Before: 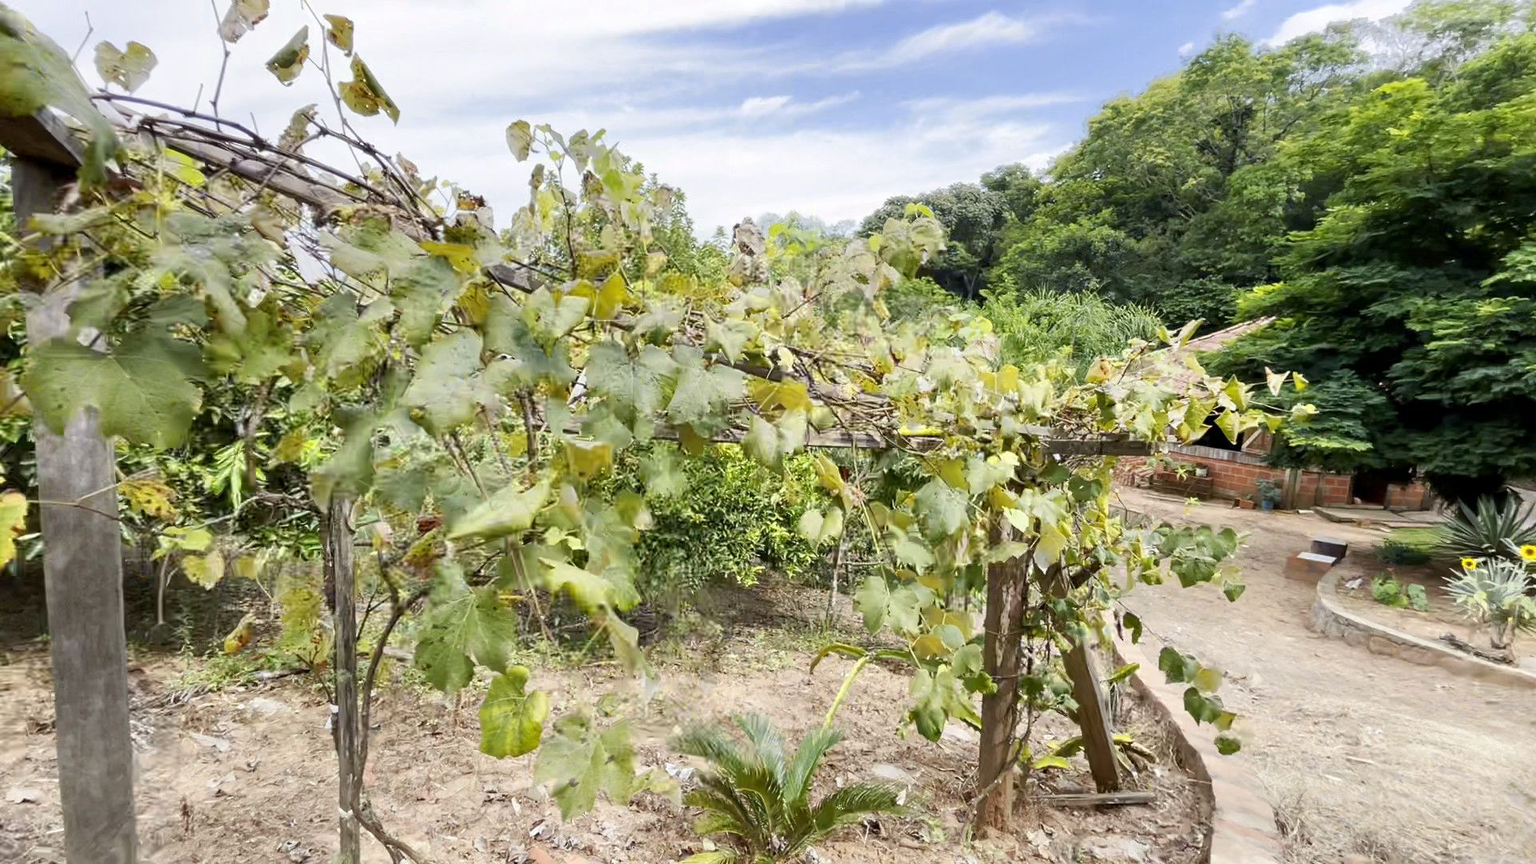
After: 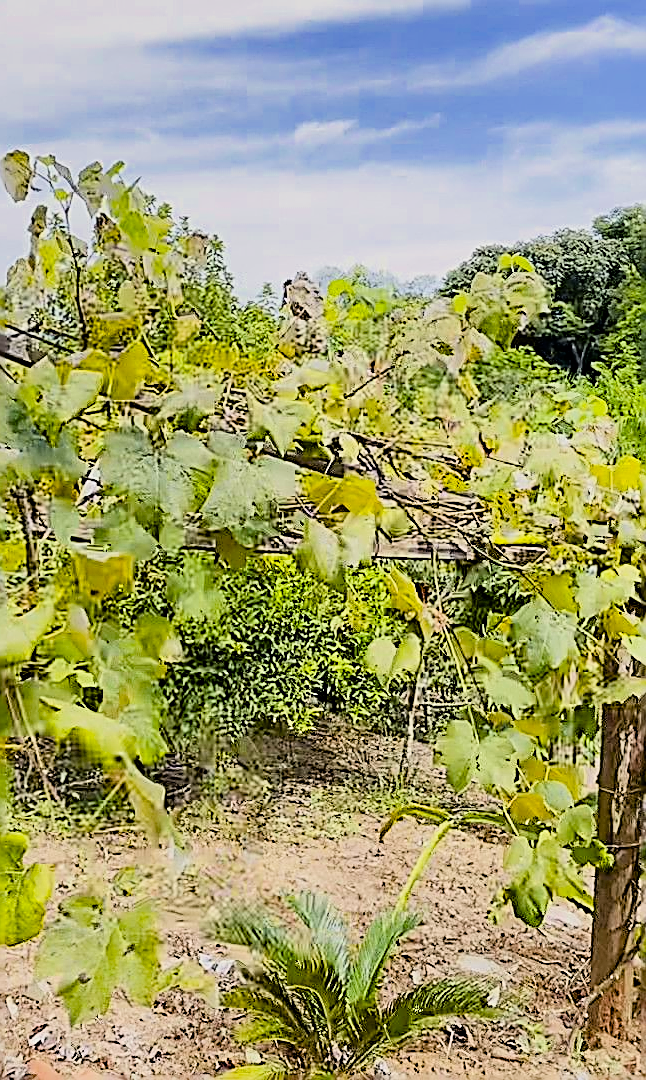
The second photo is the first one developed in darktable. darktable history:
sharpen: amount 1.988
shadows and highlights: radius 337, shadows 28.19, soften with gaussian
filmic rgb: black relative exposure -4.41 EV, white relative exposure 5.03 EV, hardness 2.19, latitude 40.19%, contrast 1.149, highlights saturation mix 11.31%, shadows ↔ highlights balance 1.14%, preserve chrominance max RGB, color science v6 (2022), iterations of high-quality reconstruction 0, contrast in shadows safe, contrast in highlights safe
haze removal: compatibility mode true, adaptive false
crop: left 32.98%, right 33.337%
color balance rgb: highlights gain › chroma 0.126%, highlights gain › hue 332.59°, perceptual saturation grading › global saturation 30.905%
exposure: black level correction 0.001, exposure 0.5 EV, compensate highlight preservation false
